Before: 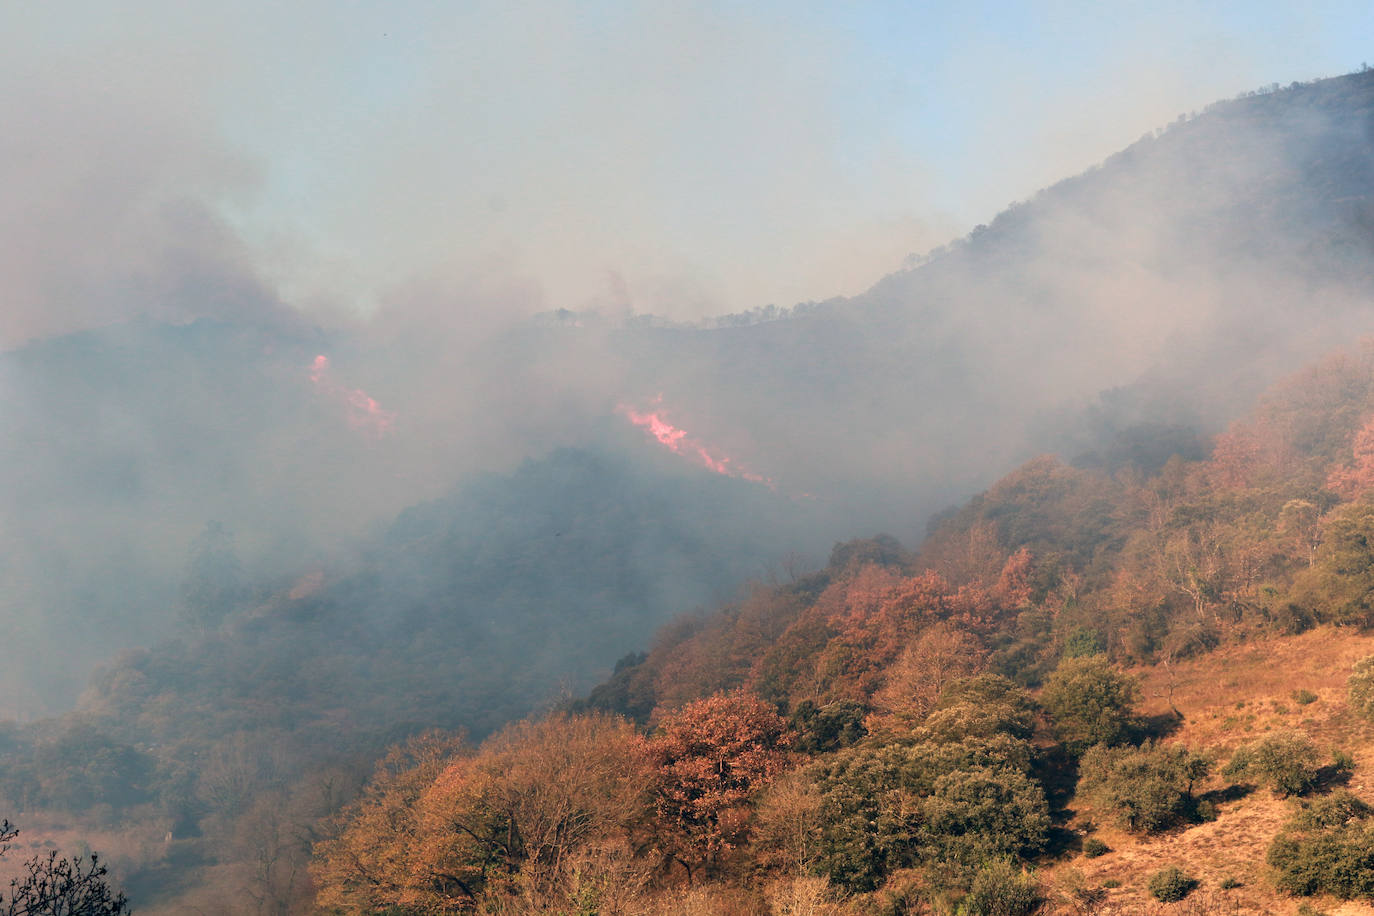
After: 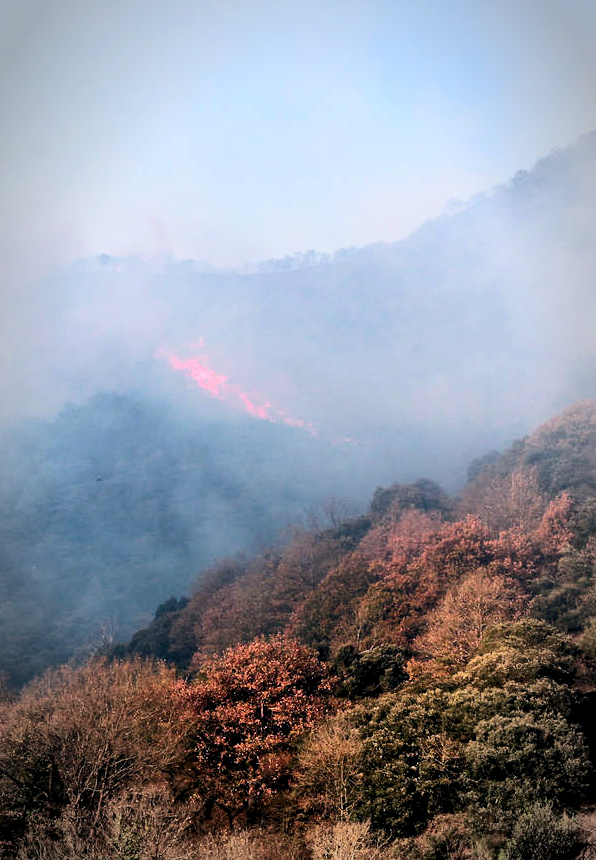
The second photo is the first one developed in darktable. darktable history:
rgb levels: levels [[0.029, 0.461, 0.922], [0, 0.5, 1], [0, 0.5, 1]]
crop: left 33.452%, top 6.025%, right 23.155%
white balance: red 0.931, blue 1.11
contrast brightness saturation: contrast 0.4, brightness 0.05, saturation 0.25
color zones: curves: ch0 [(0, 0.444) (0.143, 0.442) (0.286, 0.441) (0.429, 0.441) (0.571, 0.441) (0.714, 0.441) (0.857, 0.442) (1, 0.444)]
vignetting: automatic ratio true
